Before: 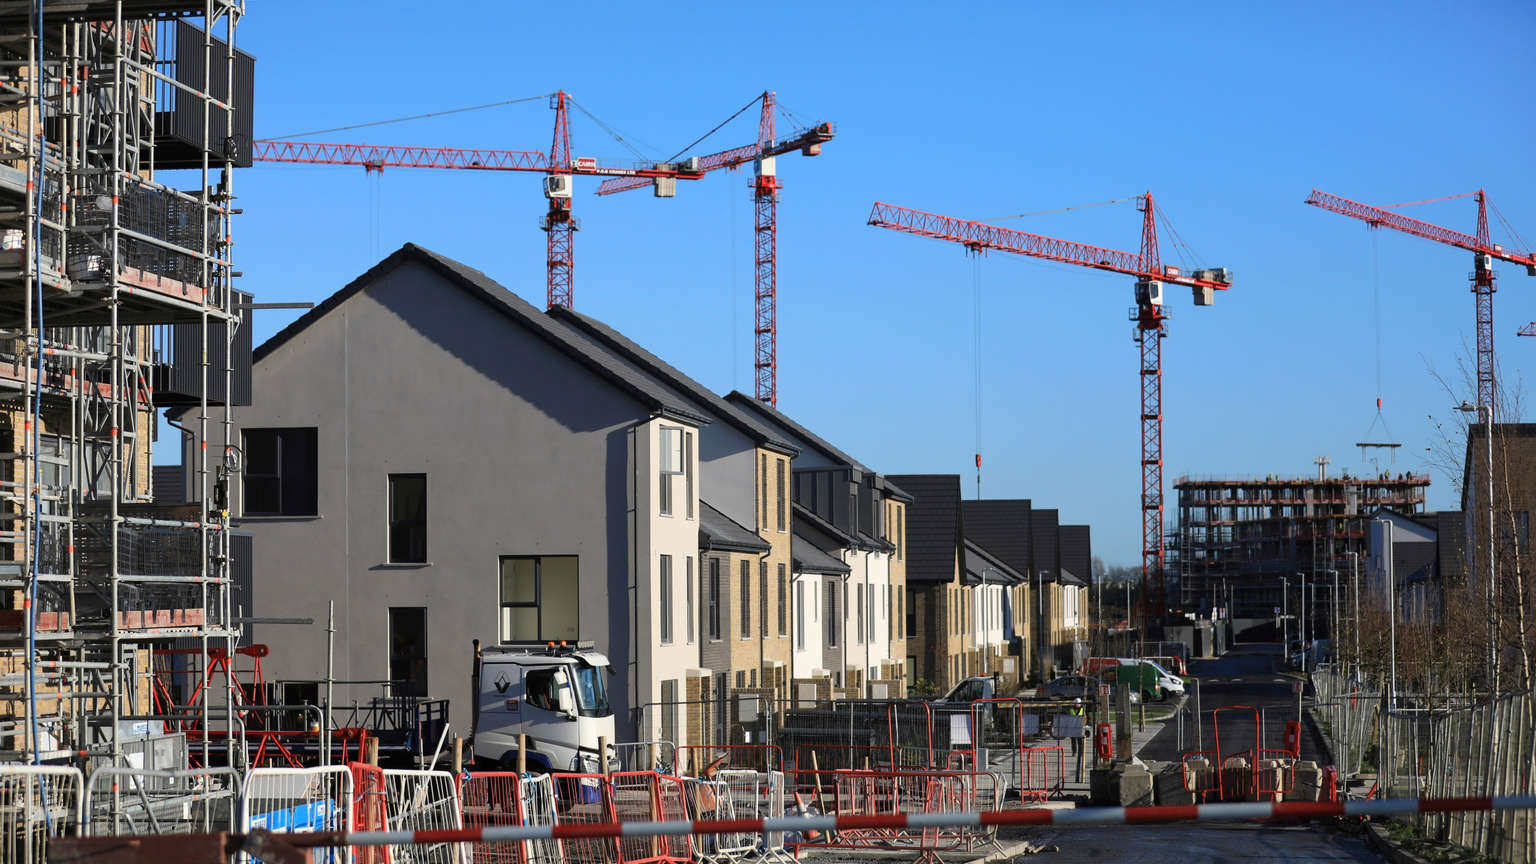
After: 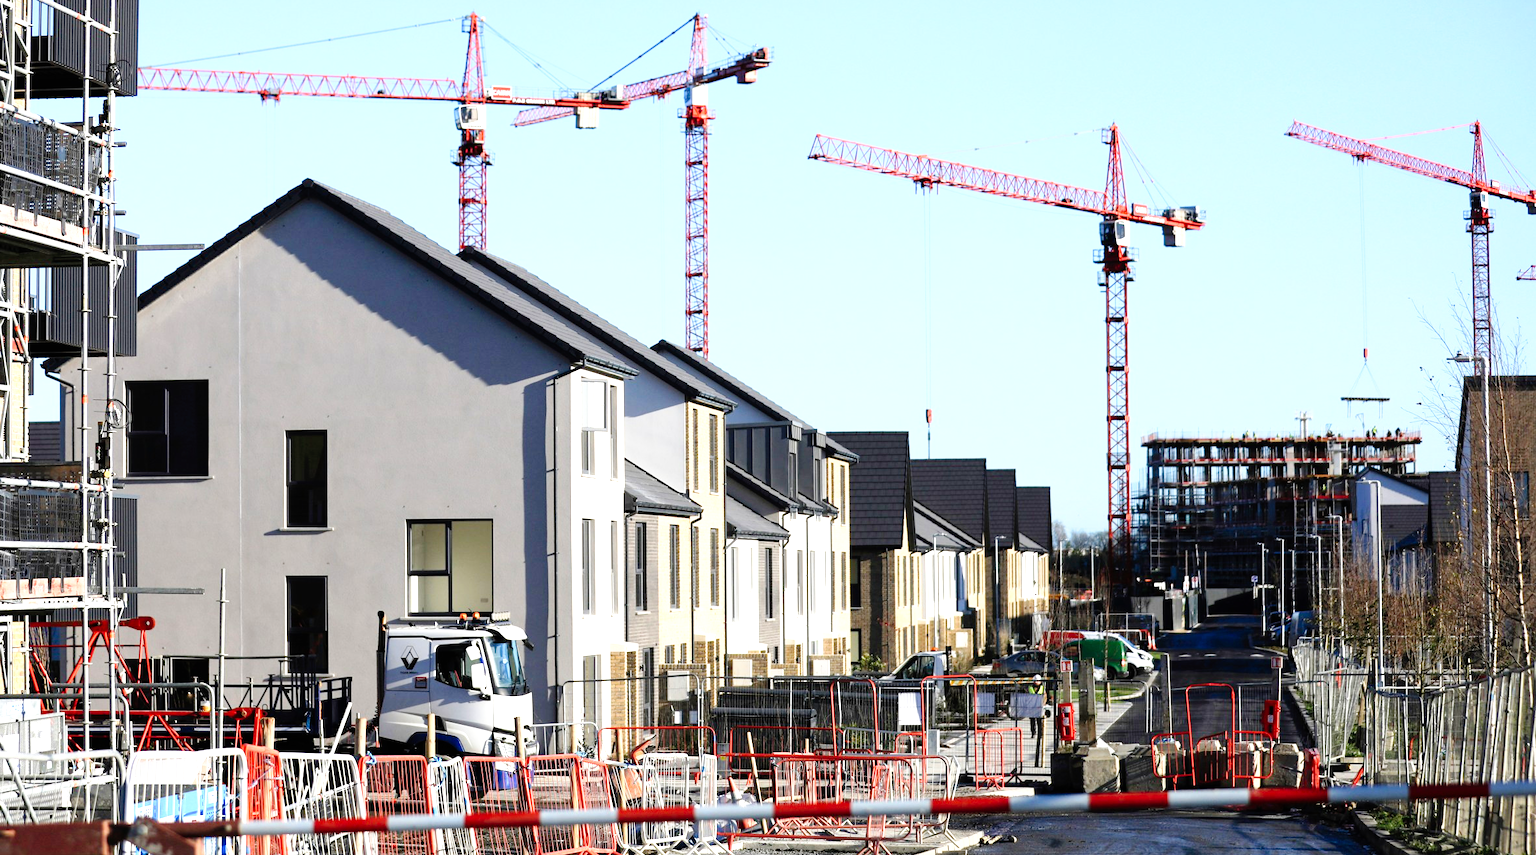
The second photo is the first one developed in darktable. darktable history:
crop and rotate: left 8.262%, top 9.226%
exposure: exposure 1.25 EV, compensate exposure bias true, compensate highlight preservation false
tone curve: curves: ch0 [(0, 0) (0.003, 0) (0.011, 0.002) (0.025, 0.004) (0.044, 0.007) (0.069, 0.015) (0.1, 0.025) (0.136, 0.04) (0.177, 0.09) (0.224, 0.152) (0.277, 0.239) (0.335, 0.335) (0.399, 0.43) (0.468, 0.524) (0.543, 0.621) (0.623, 0.712) (0.709, 0.789) (0.801, 0.871) (0.898, 0.951) (1, 1)], preserve colors none
